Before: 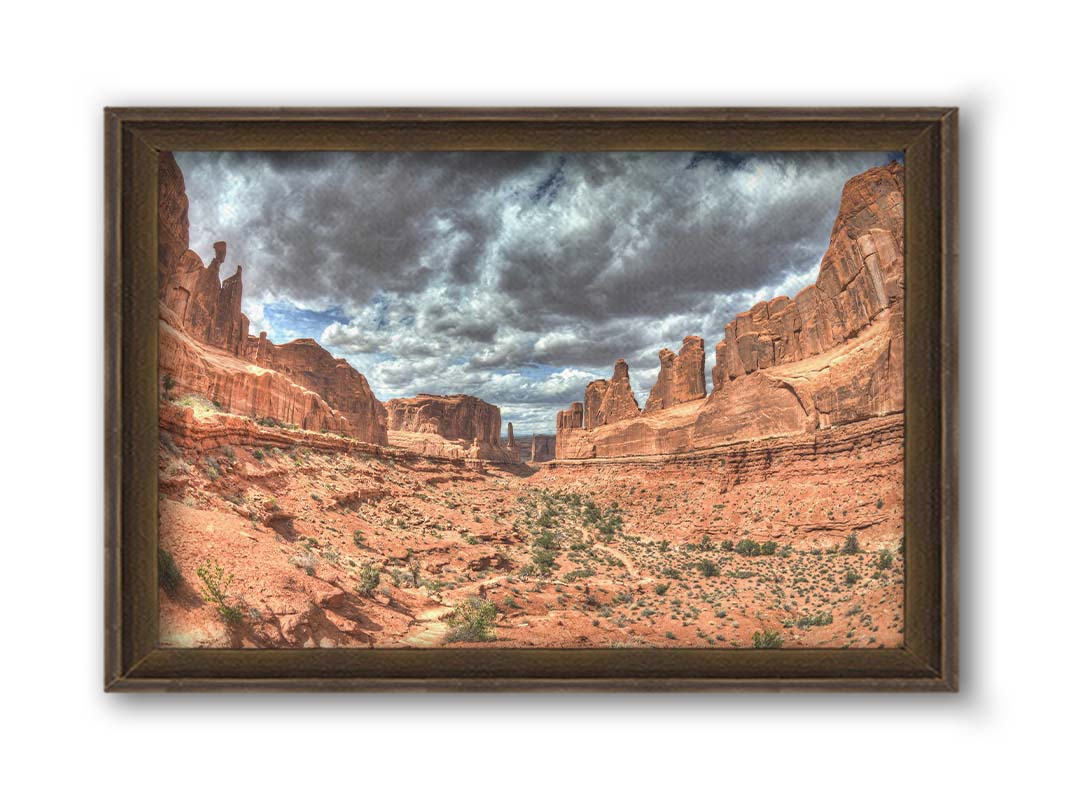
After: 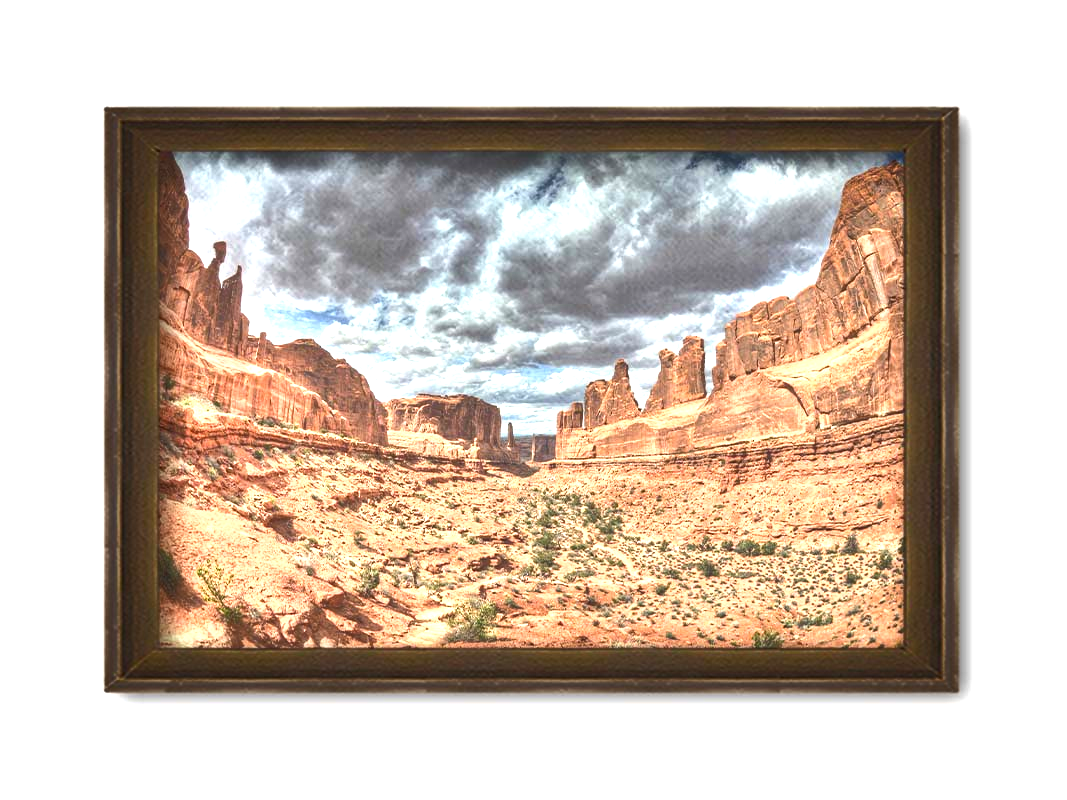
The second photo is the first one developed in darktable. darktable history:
exposure: black level correction 0, exposure 1.103 EV, compensate highlight preservation false
shadows and highlights: radius 125.78, shadows 30.48, highlights -30.57, highlights color adjustment 46.03%, low approximation 0.01, soften with gaussian
